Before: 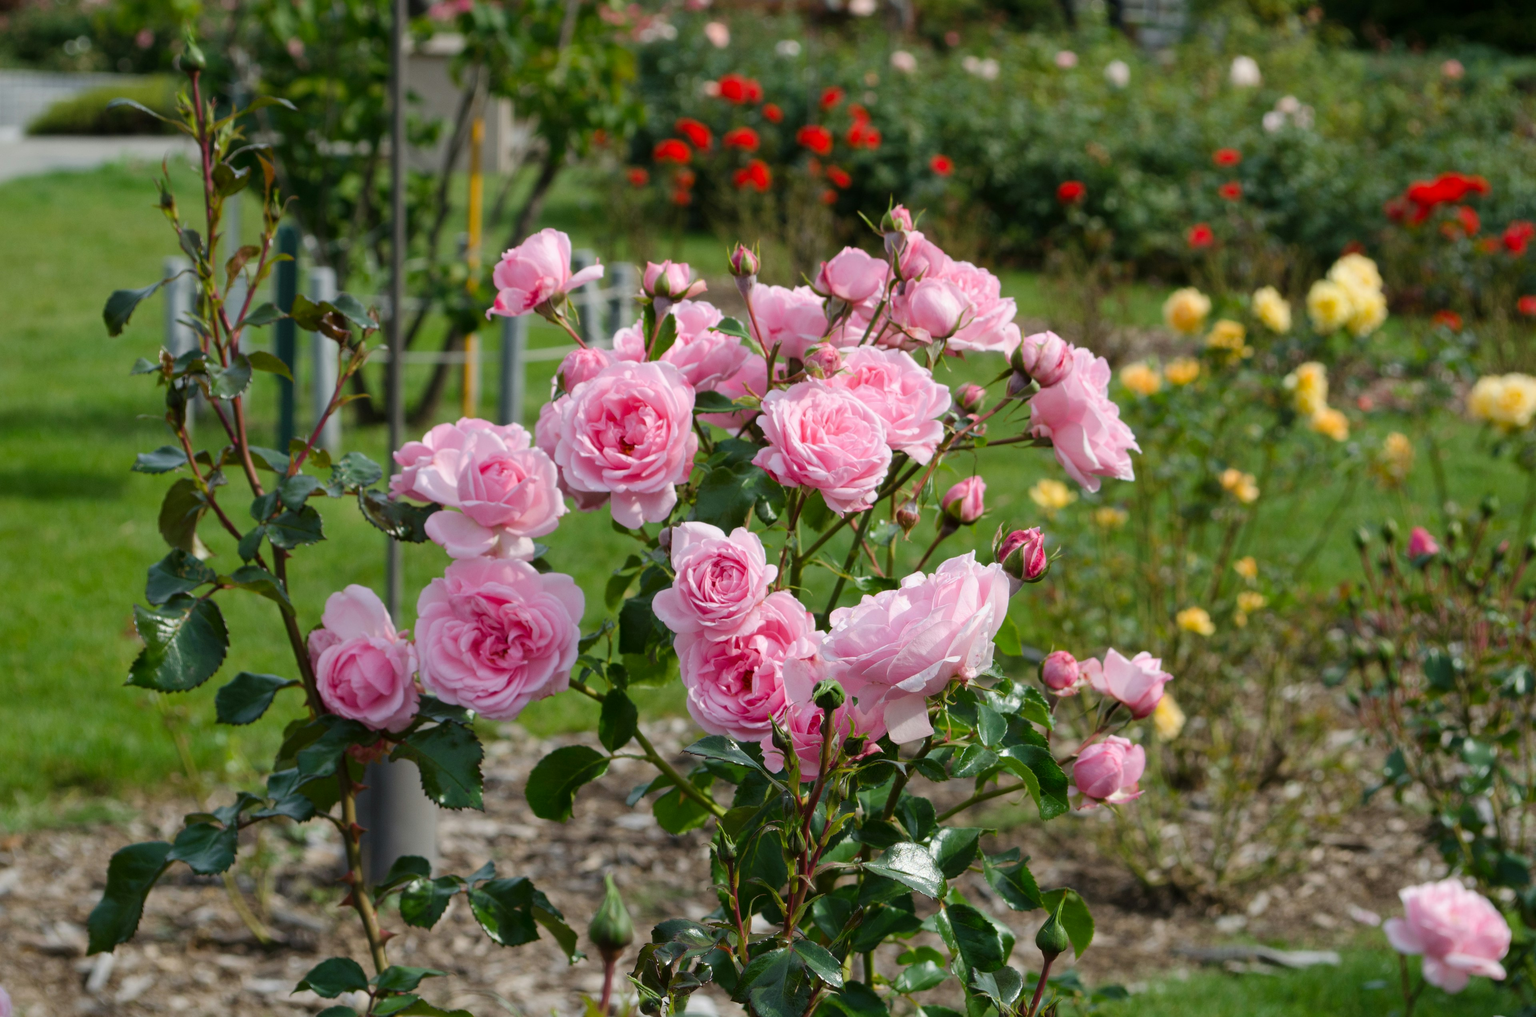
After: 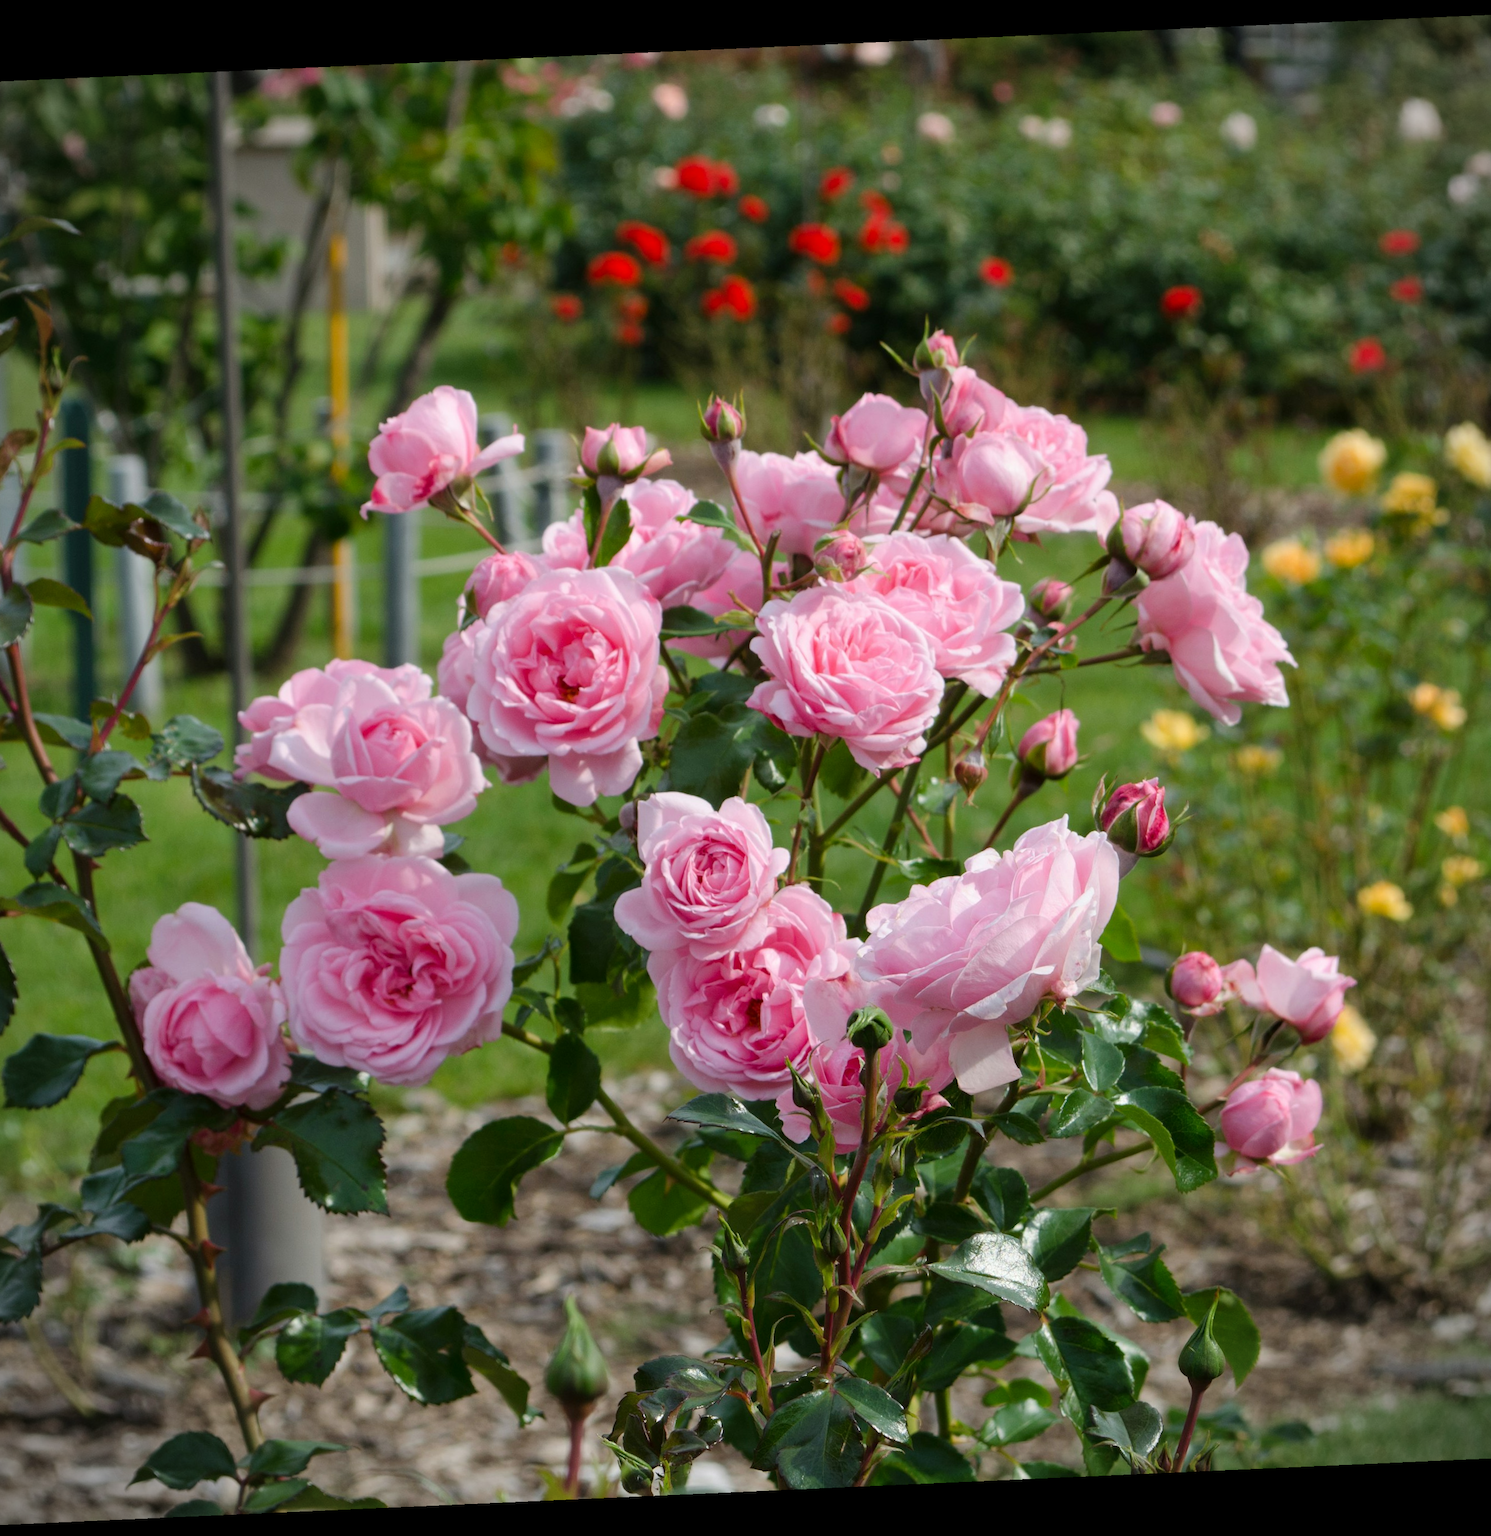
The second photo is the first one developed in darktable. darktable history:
rotate and perspective: rotation -2.56°, automatic cropping off
vignetting: fall-off start 92.6%, brightness -0.52, saturation -0.51, center (-0.012, 0)
crop and rotate: left 15.546%, right 17.787%
